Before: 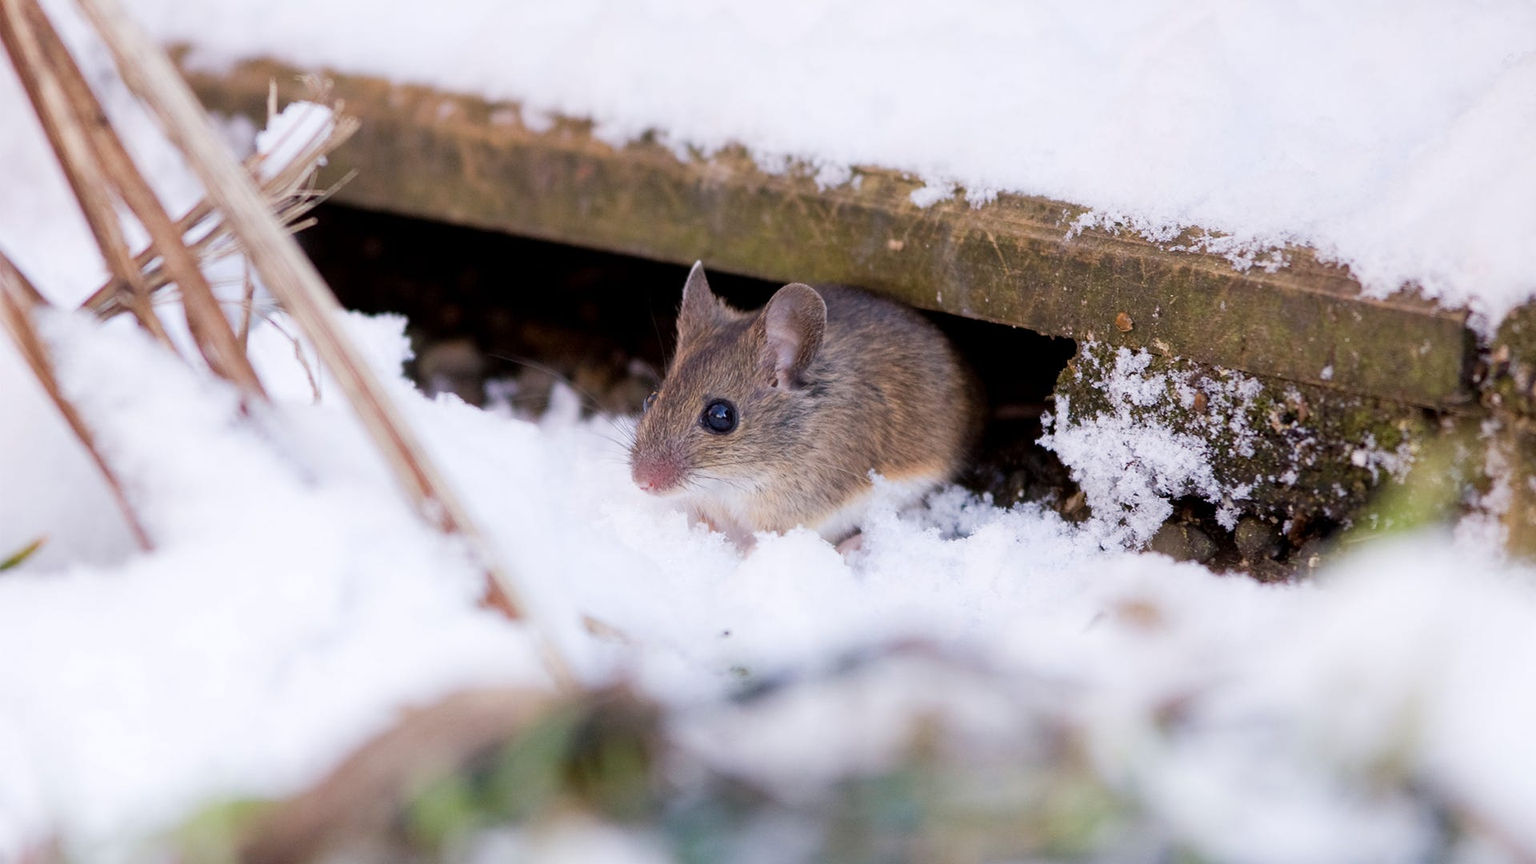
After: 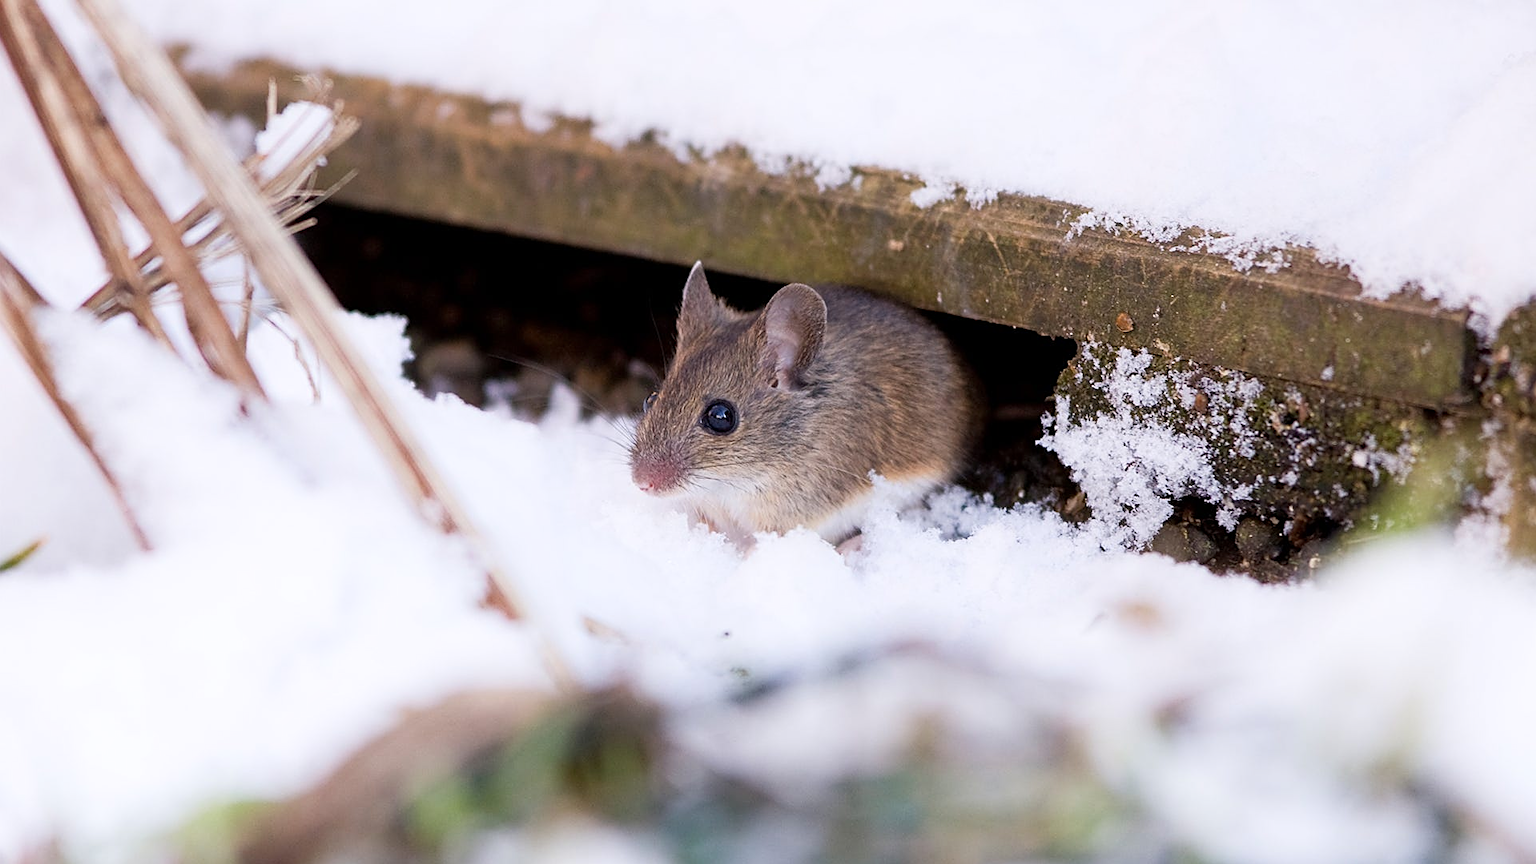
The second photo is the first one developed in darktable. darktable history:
sharpen: on, module defaults
crop: left 0.075%
shadows and highlights: shadows -1.2, highlights 38.65
